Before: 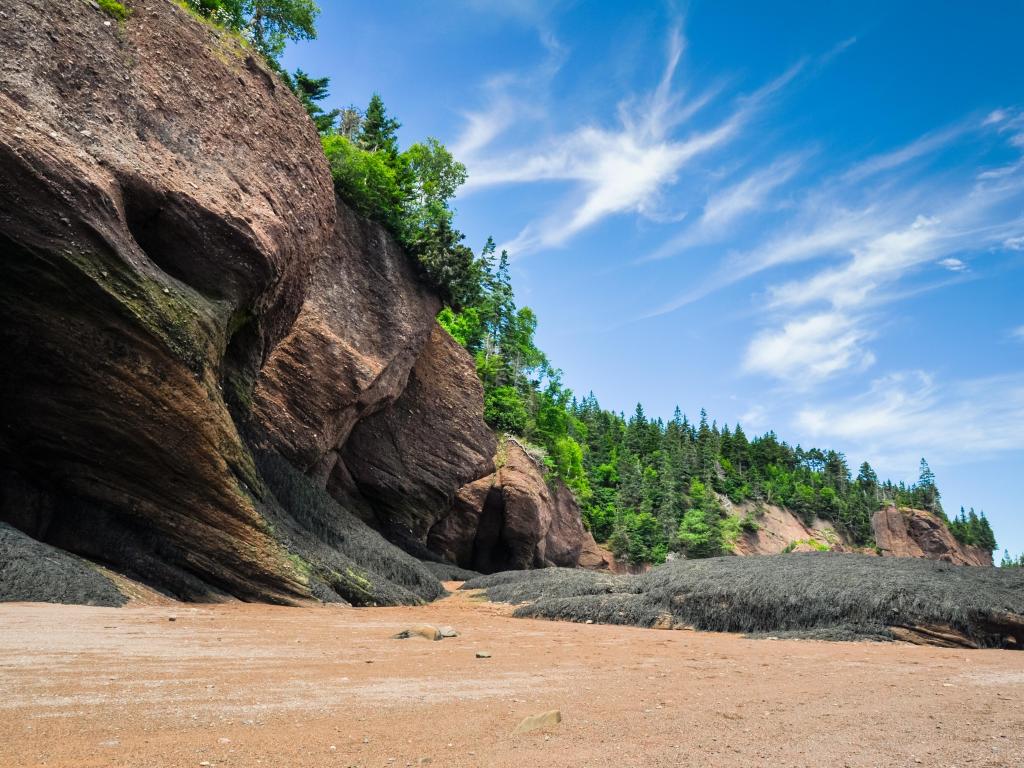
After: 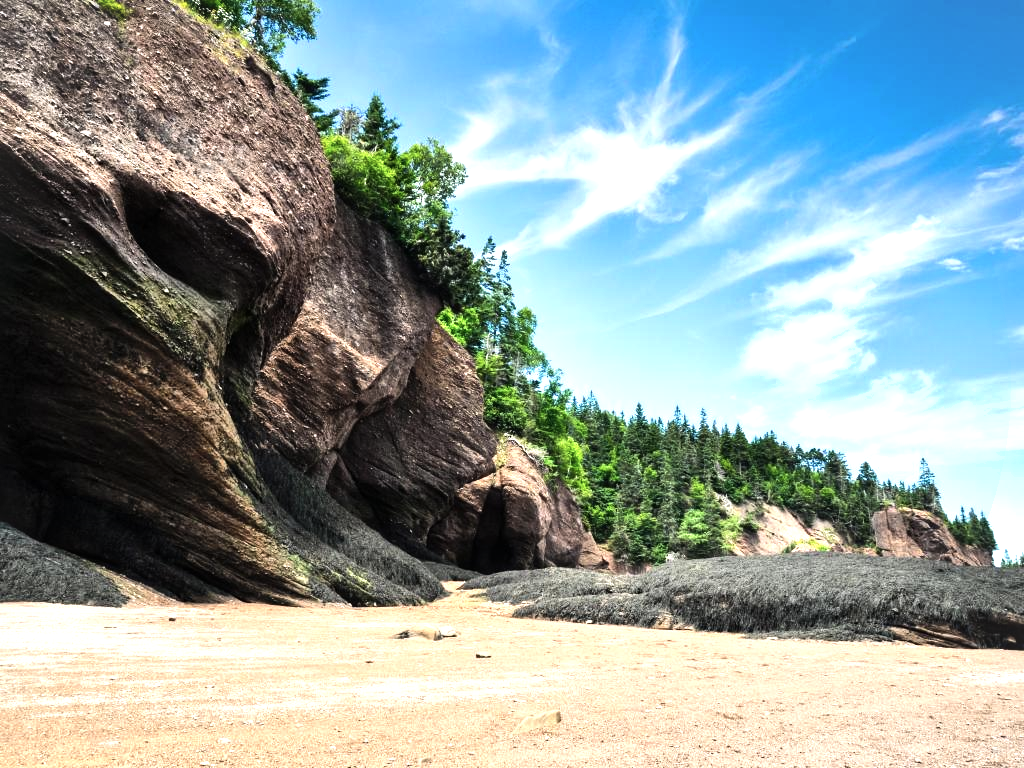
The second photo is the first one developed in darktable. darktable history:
vignetting: fall-off start 97.4%, fall-off radius 78.84%, brightness 0.04, saturation -0.003, width/height ratio 1.113, unbound false
tone equalizer: -8 EV -0.747 EV, -7 EV -0.67 EV, -6 EV -0.581 EV, -5 EV -0.395 EV, -3 EV 0.388 EV, -2 EV 0.6 EV, -1 EV 0.692 EV, +0 EV 0.736 EV, edges refinement/feathering 500, mask exposure compensation -1.57 EV, preserve details no
color zones: curves: ch0 [(0, 0.558) (0.143, 0.559) (0.286, 0.529) (0.429, 0.505) (0.571, 0.5) (0.714, 0.5) (0.857, 0.5) (1, 0.558)]; ch1 [(0, 0.469) (0.01, 0.469) (0.12, 0.446) (0.248, 0.469) (0.5, 0.5) (0.748, 0.5) (0.99, 0.469) (1, 0.469)]
shadows and highlights: radius 45.83, white point adjustment 6.53, compress 79.42%, soften with gaussian
